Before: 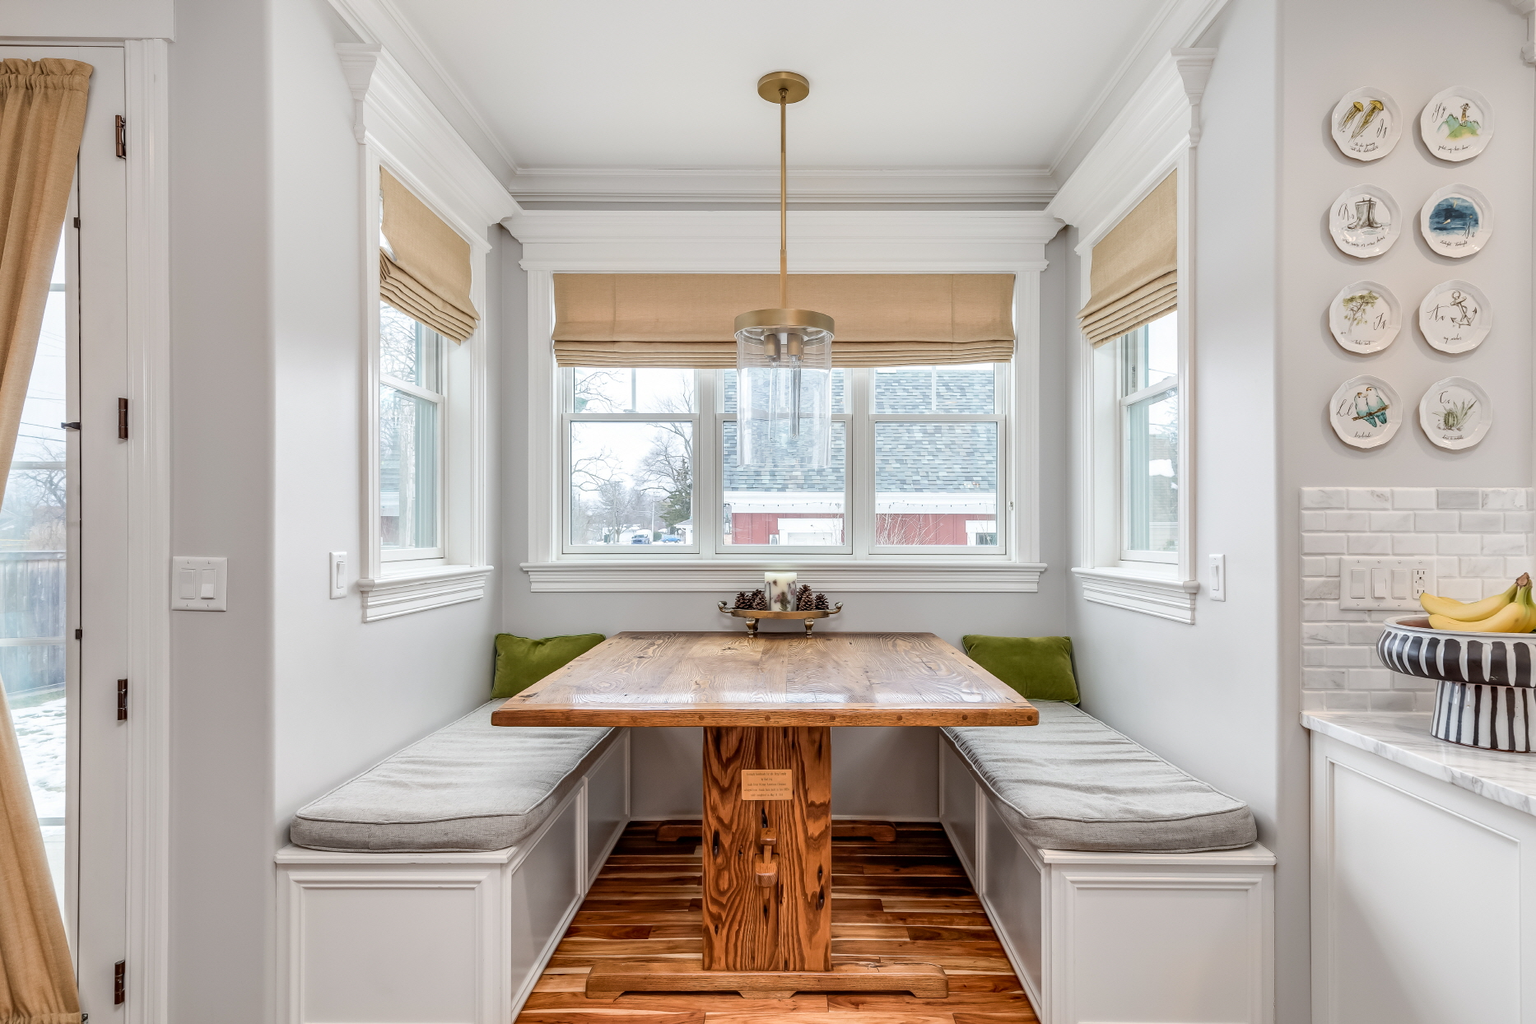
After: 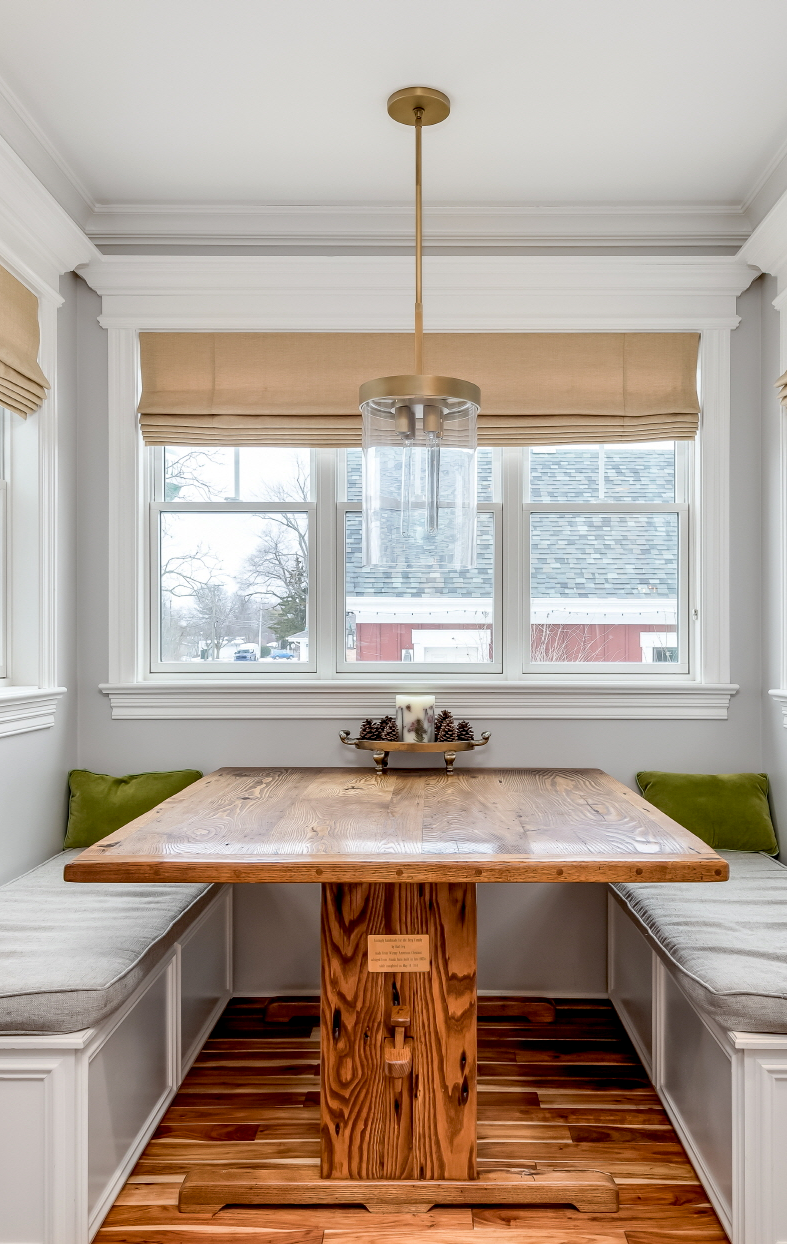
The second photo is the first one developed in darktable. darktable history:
exposure: black level correction 0.007, compensate highlight preservation false
crop: left 28.583%, right 29.231%
